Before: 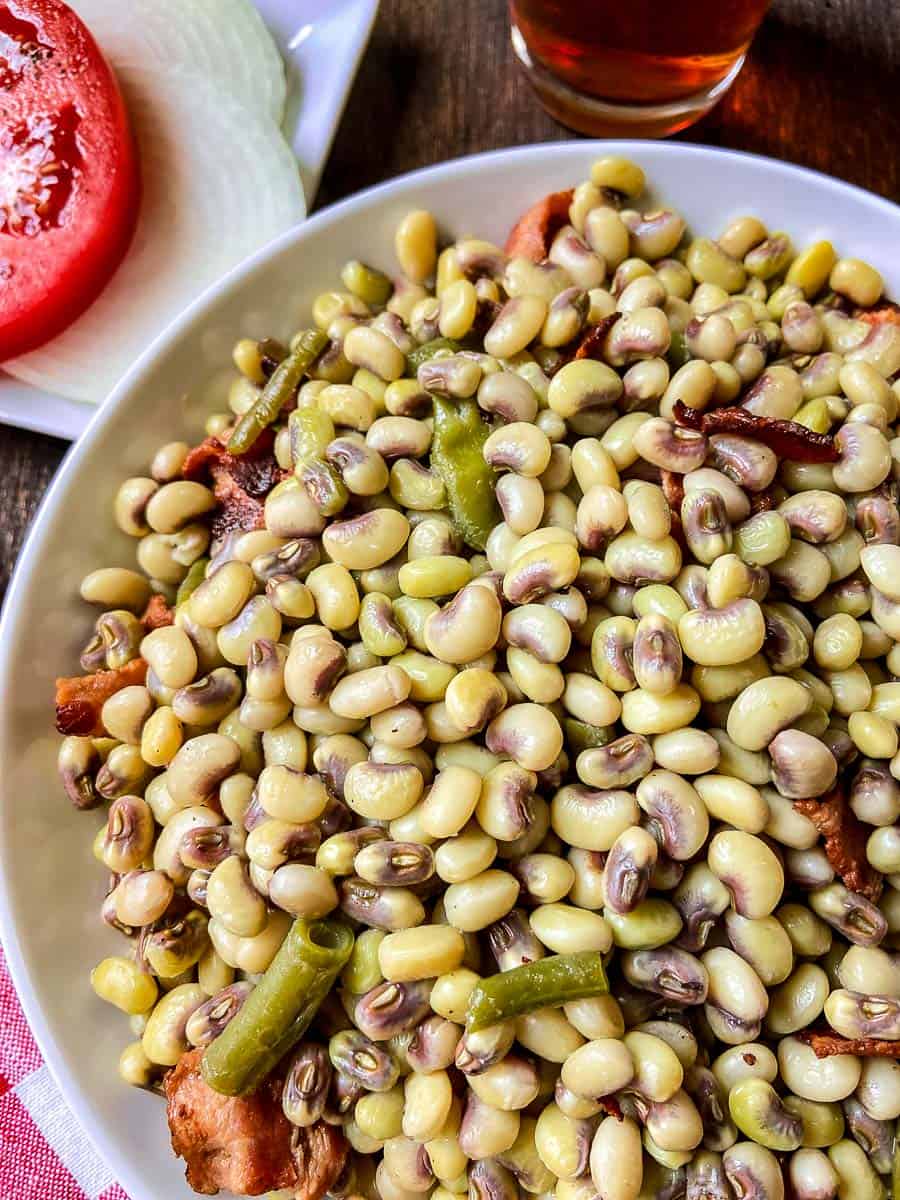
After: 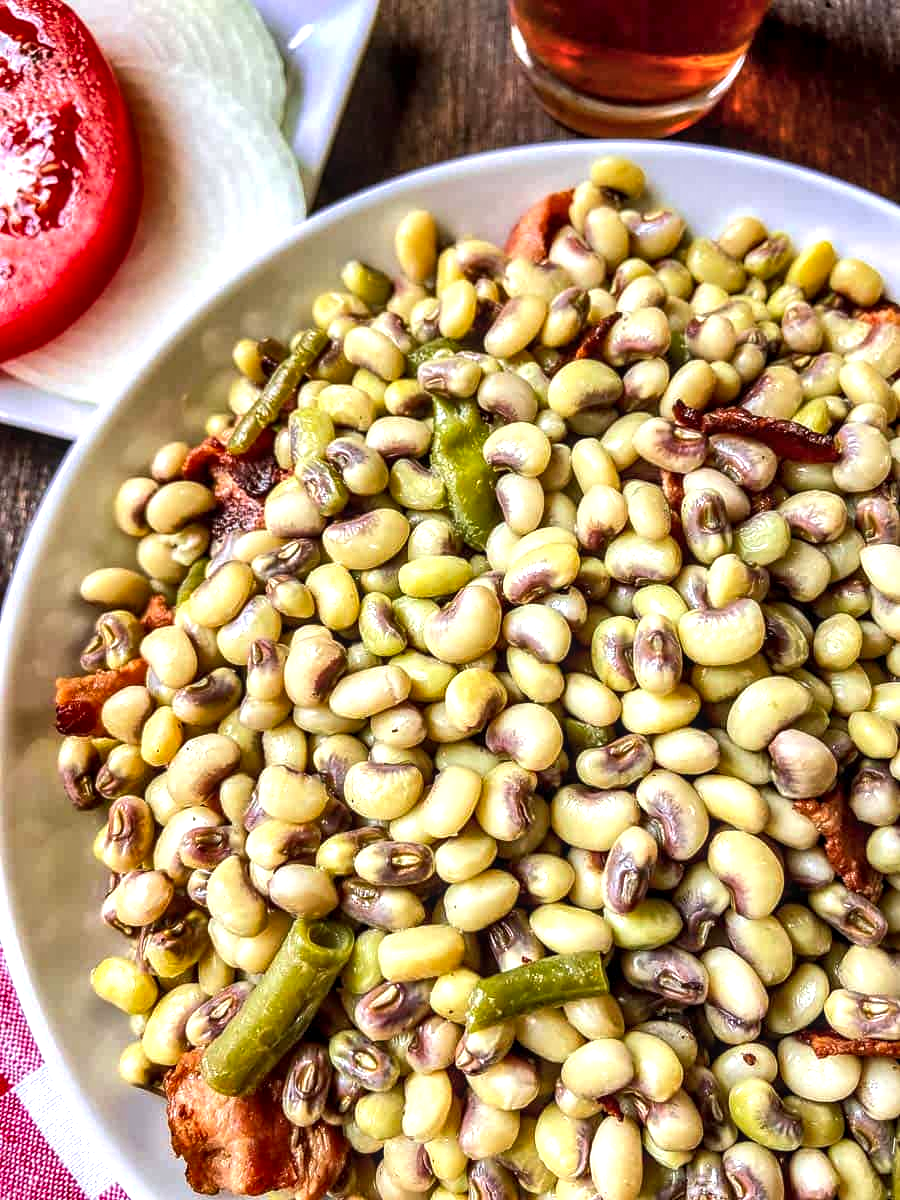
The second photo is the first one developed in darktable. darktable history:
exposure: black level correction 0.001, exposure 0.5 EV, compensate highlight preservation false
local contrast: detail 130%
tone equalizer: on, module defaults
shadows and highlights: soften with gaussian
